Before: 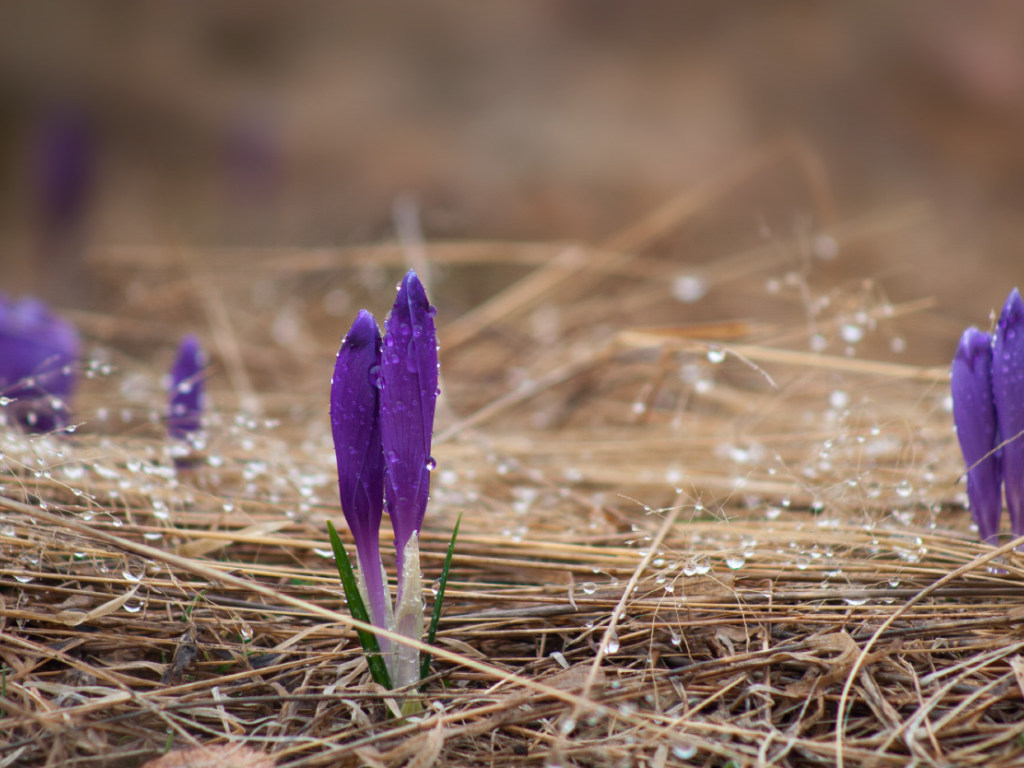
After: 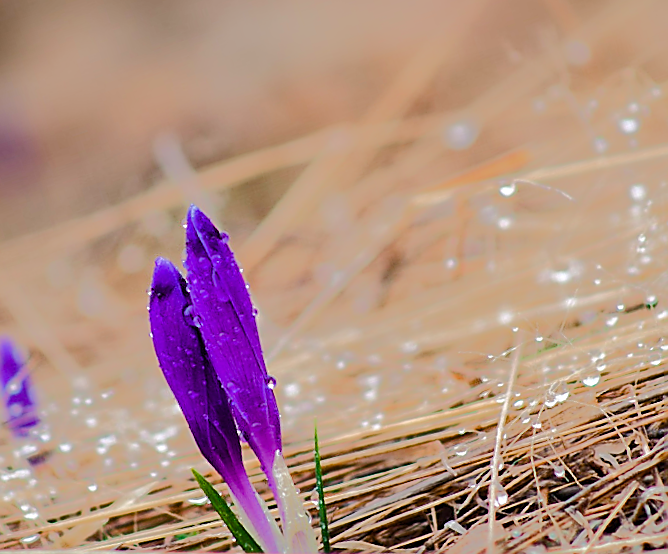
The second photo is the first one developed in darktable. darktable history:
crop and rotate: angle 18.42°, left 6.869%, right 3.73%, bottom 1.124%
tone equalizer: -8 EV -0.526 EV, -7 EV -0.313 EV, -6 EV -0.11 EV, -5 EV 0.443 EV, -4 EV 0.98 EV, -3 EV 0.785 EV, -2 EV -0.012 EV, -1 EV 0.141 EV, +0 EV -0.019 EV, edges refinement/feathering 500, mask exposure compensation -1.57 EV, preserve details no
color balance rgb: shadows lift › chroma 1.959%, shadows lift › hue 263.39°, perceptual saturation grading › global saturation 24.654%, perceptual saturation grading › highlights -51.04%, perceptual saturation grading › mid-tones 19.246%, perceptual saturation grading › shadows 62.033%
sharpen: radius 1.417, amount 1.258, threshold 0.807
